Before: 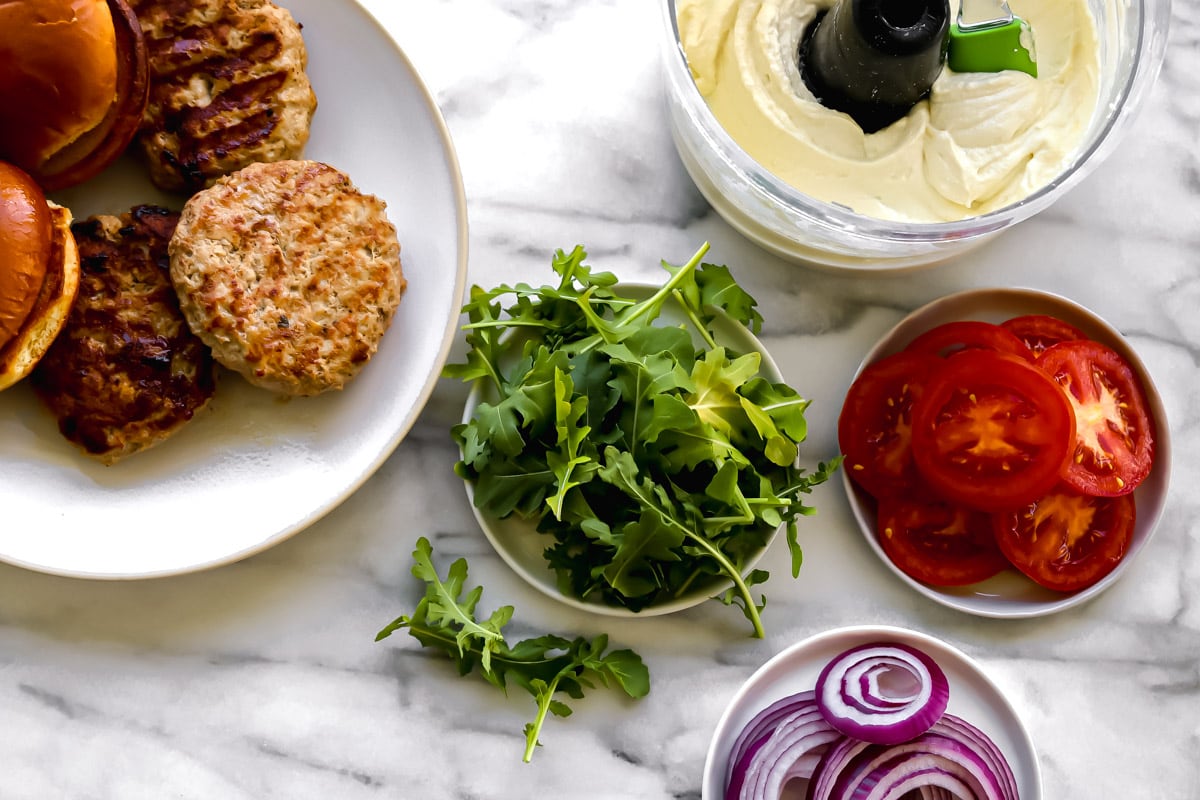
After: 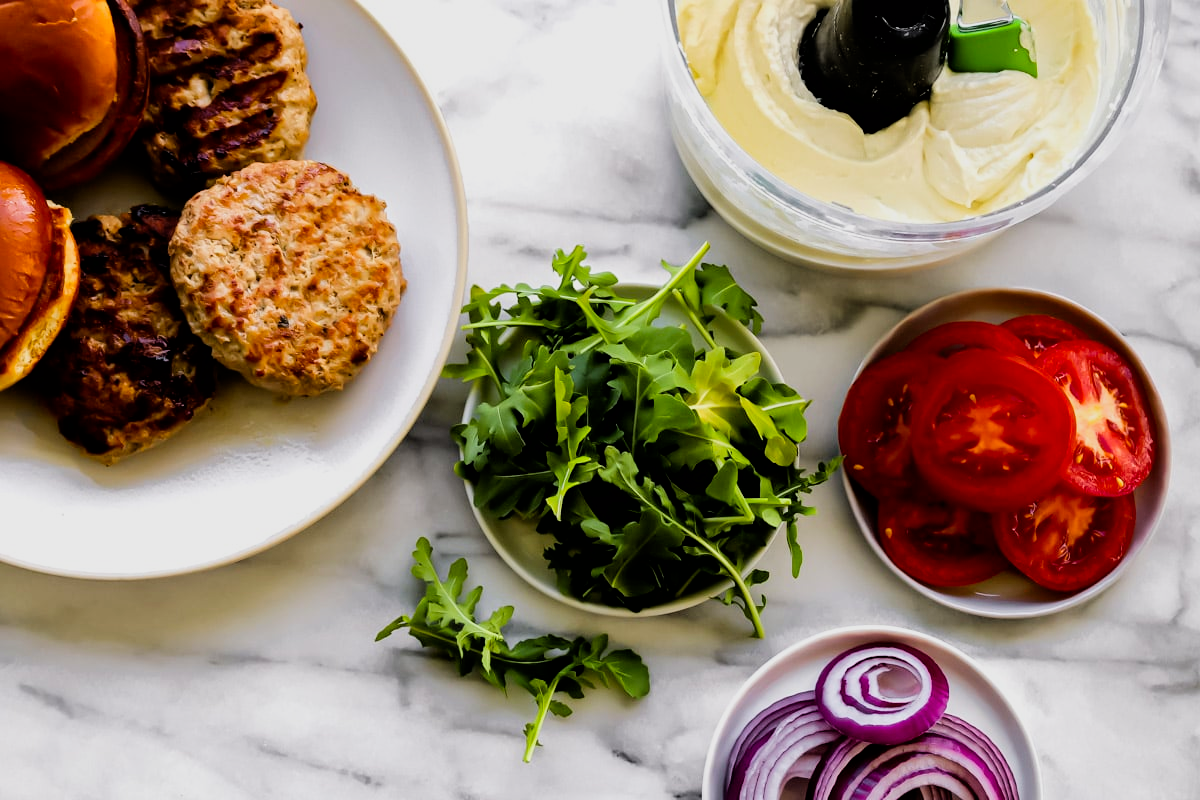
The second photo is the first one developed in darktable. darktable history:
filmic rgb: black relative exposure -5 EV, white relative exposure 3.5 EV, hardness 3.19, contrast 1.2, highlights saturation mix -30%
color contrast: green-magenta contrast 1.2, blue-yellow contrast 1.2
